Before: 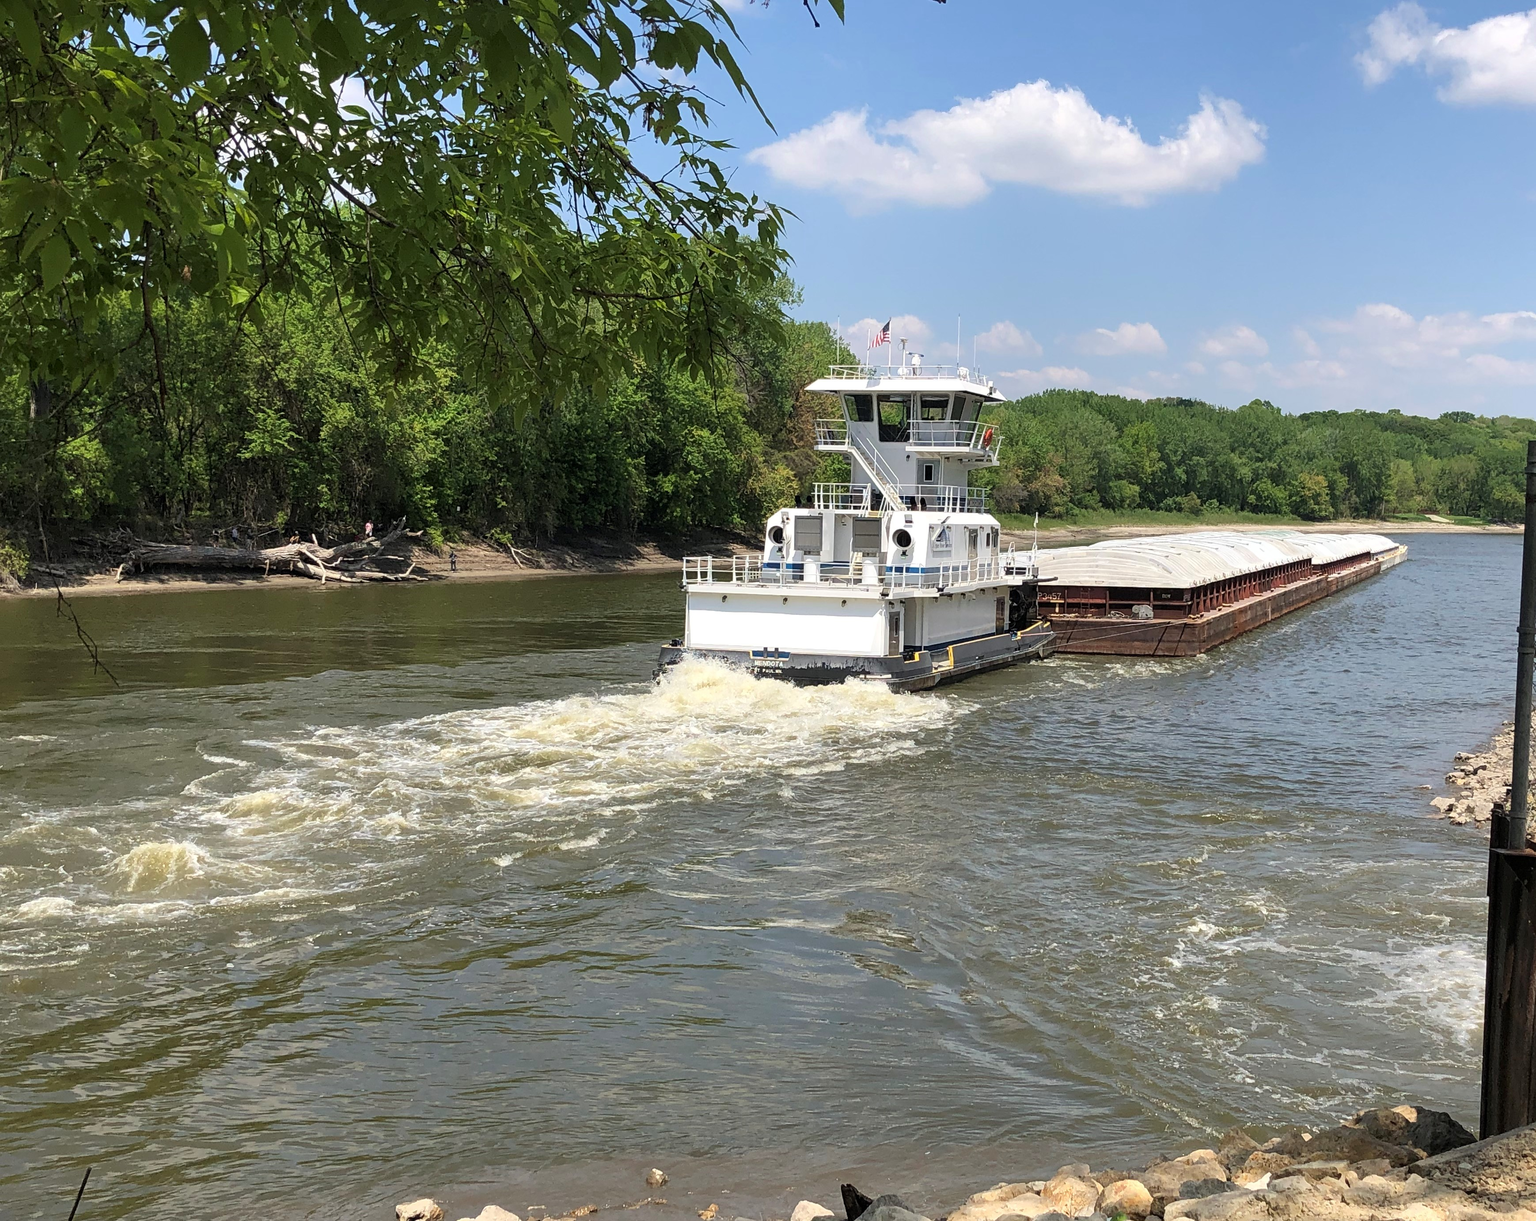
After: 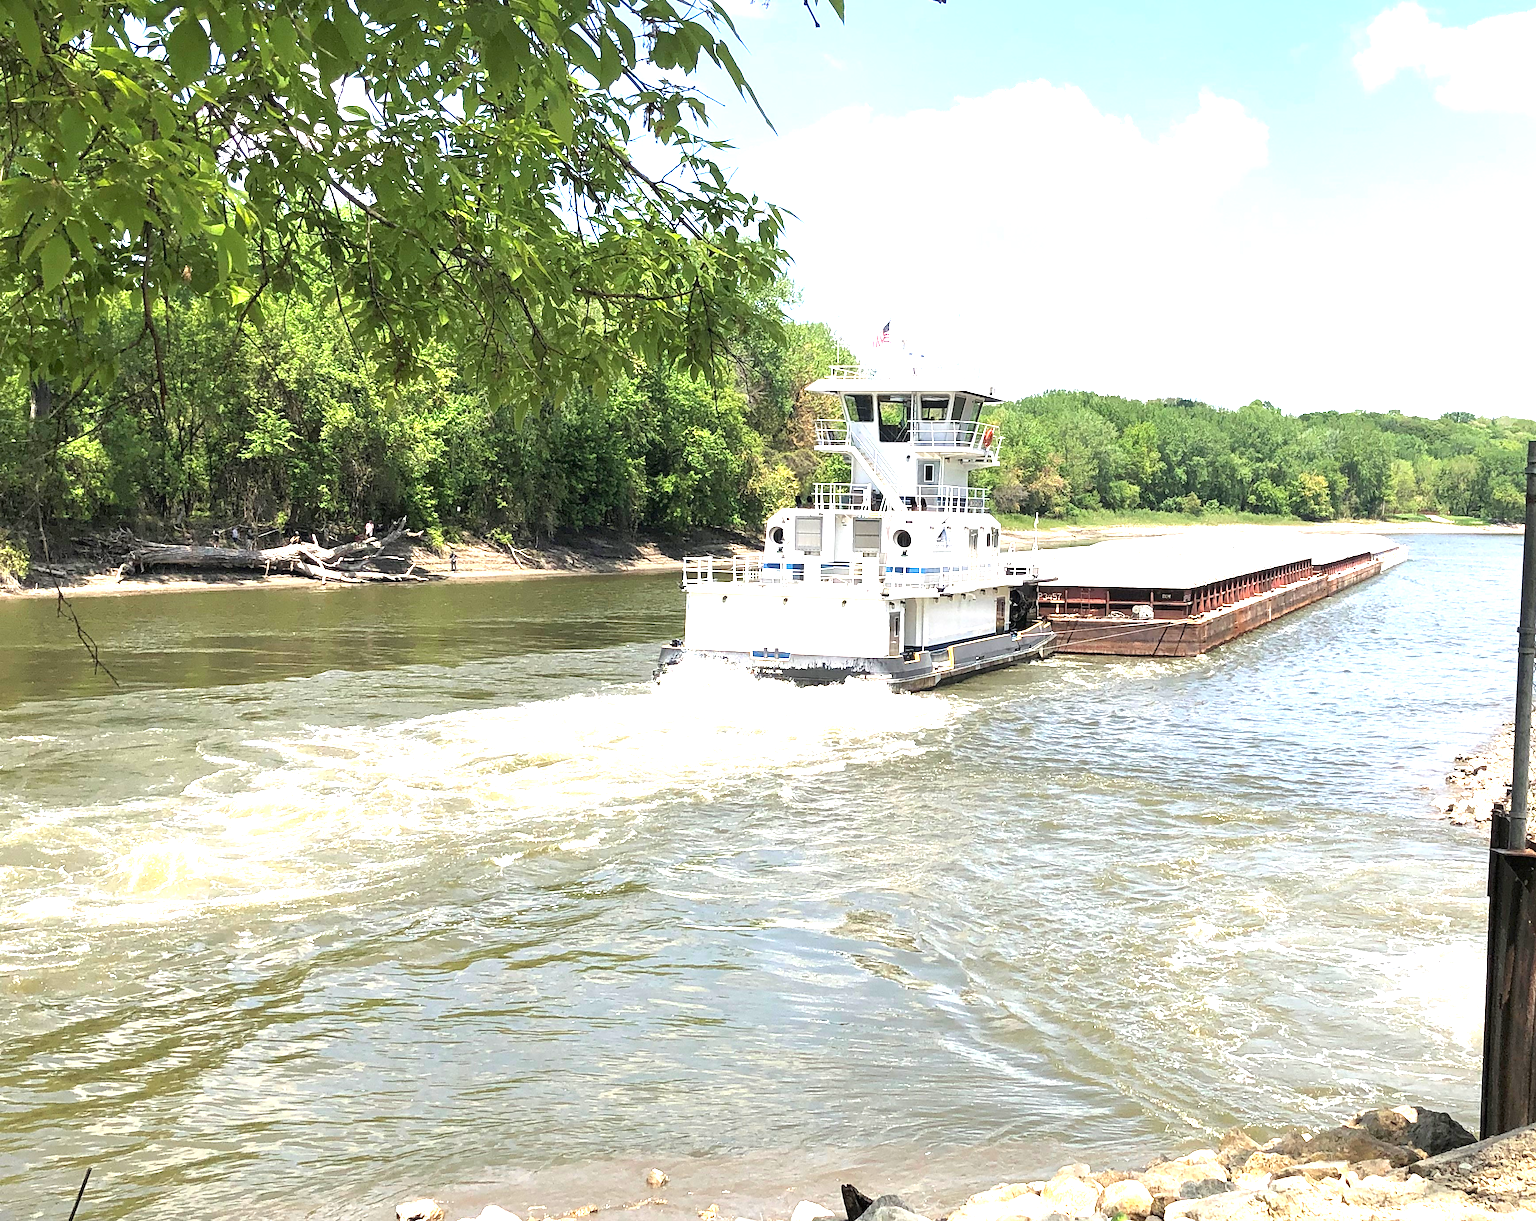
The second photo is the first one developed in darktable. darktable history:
exposure: black level correction 0, exposure 1.762 EV, compensate highlight preservation false
